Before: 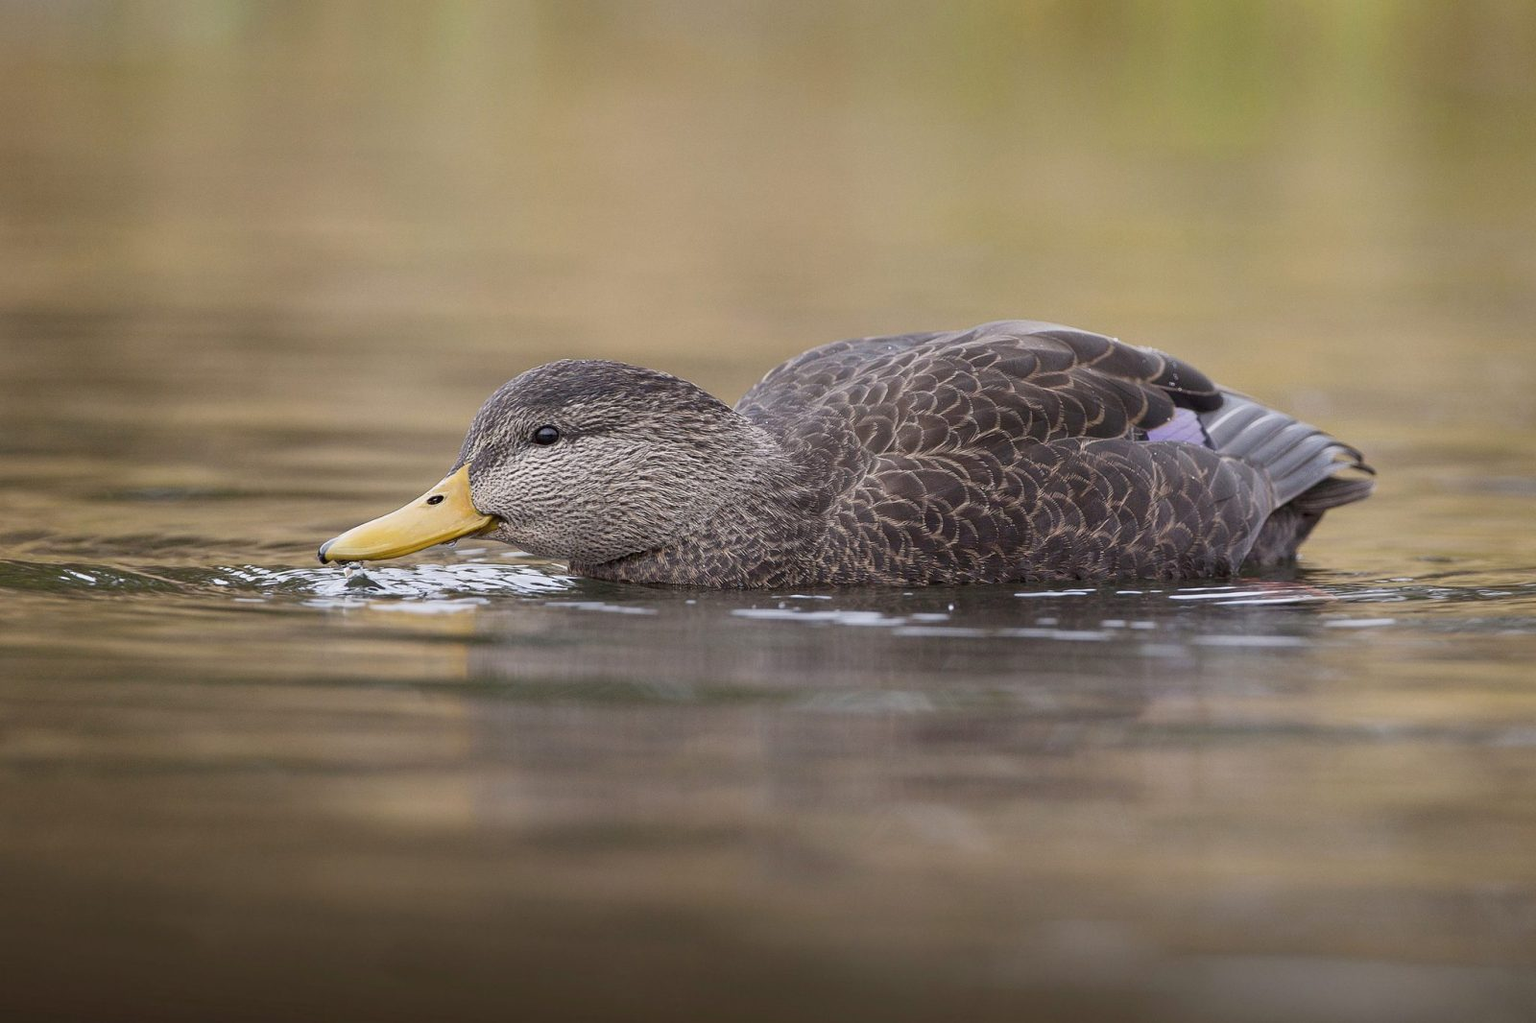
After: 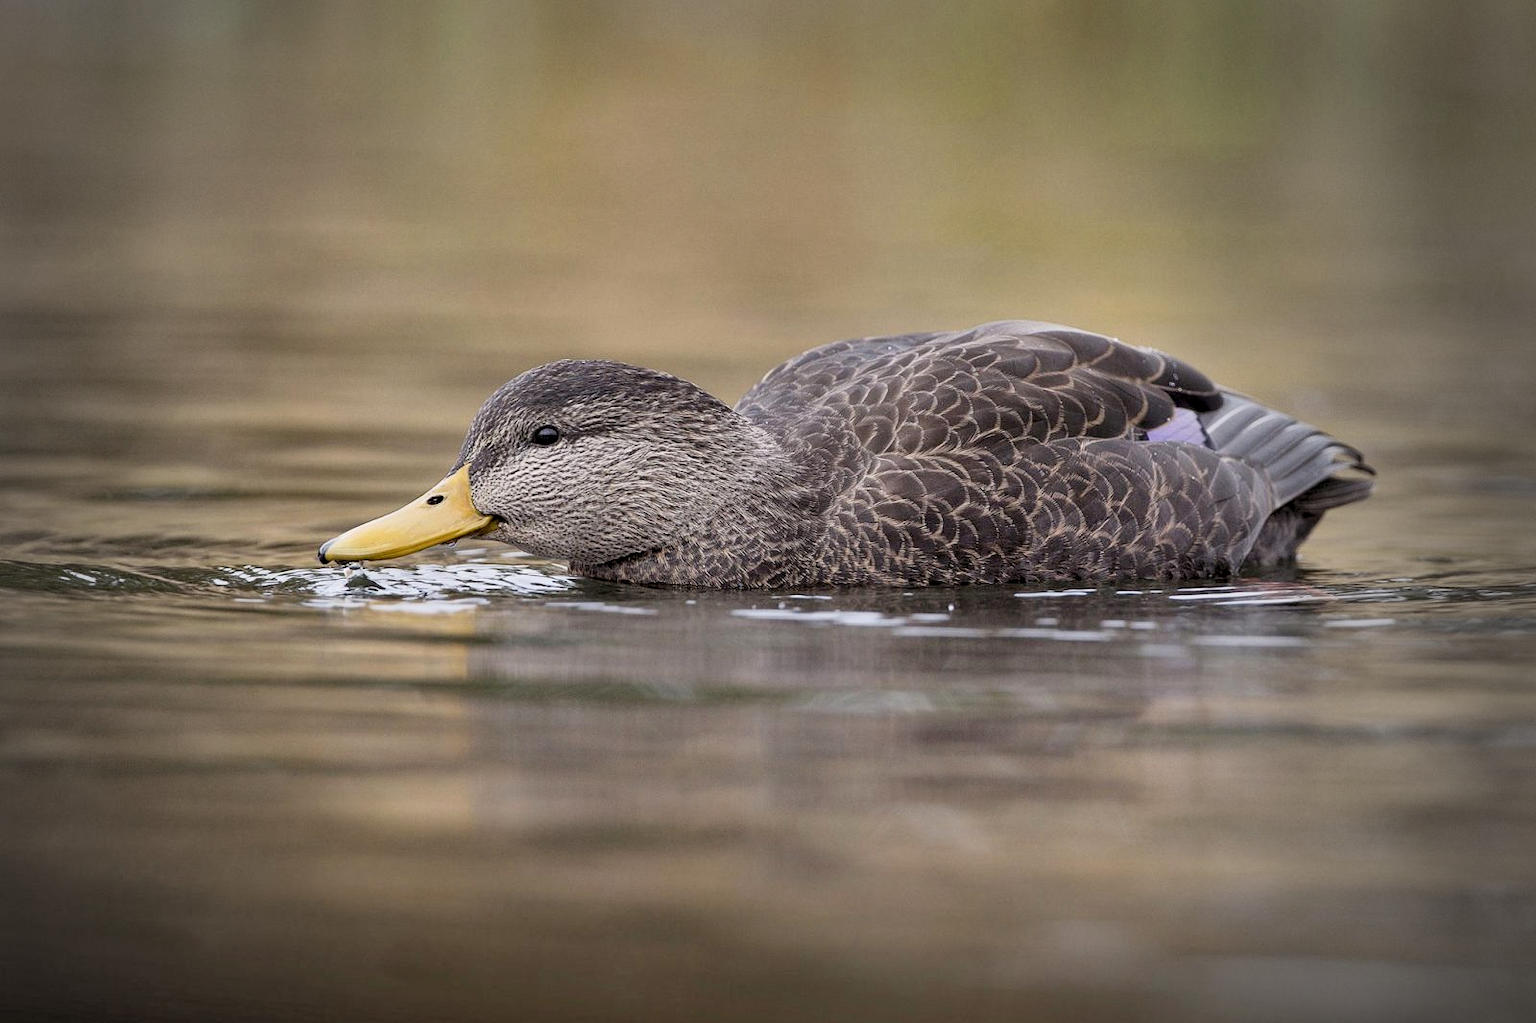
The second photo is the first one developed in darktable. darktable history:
rgb levels: preserve colors sum RGB, levels [[0.038, 0.433, 0.934], [0, 0.5, 1], [0, 0.5, 1]]
local contrast: mode bilateral grid, contrast 25, coarseness 60, detail 151%, midtone range 0.2
shadows and highlights: shadows 24.5, highlights -78.15, soften with gaussian
vignetting: fall-off start 64.63%, center (-0.034, 0.148), width/height ratio 0.881
